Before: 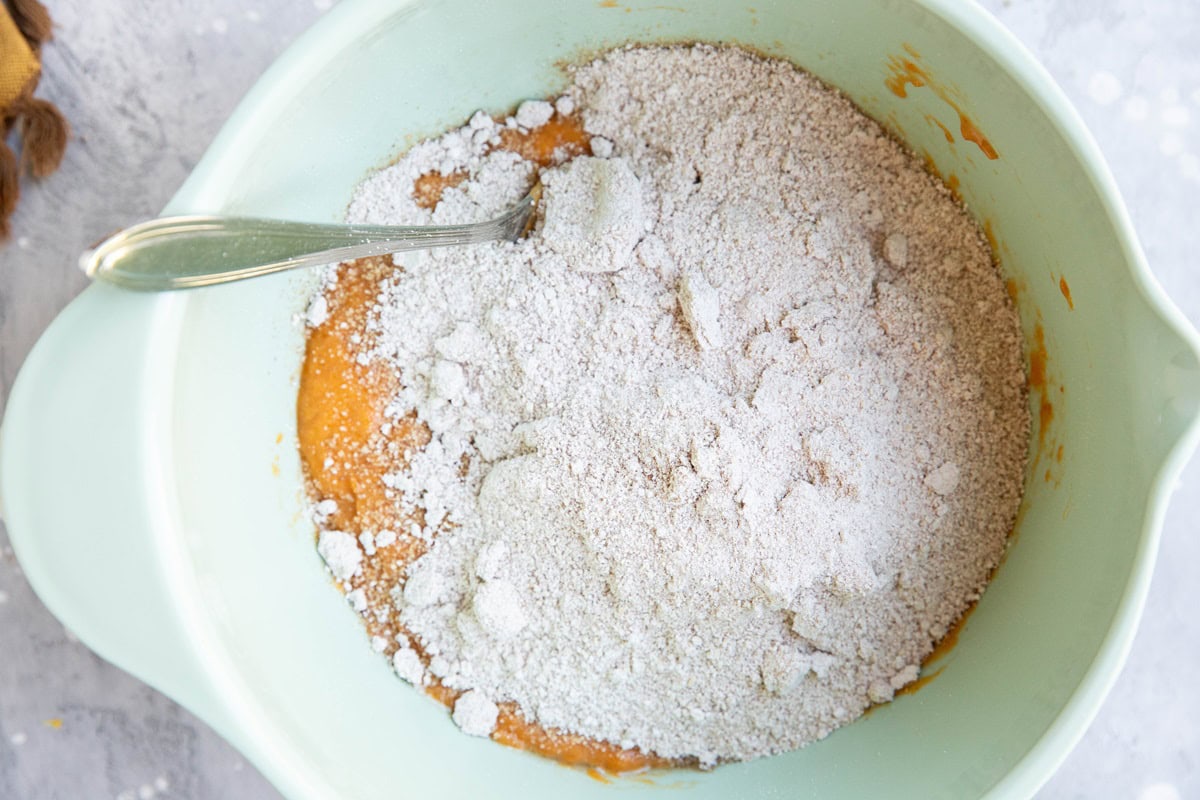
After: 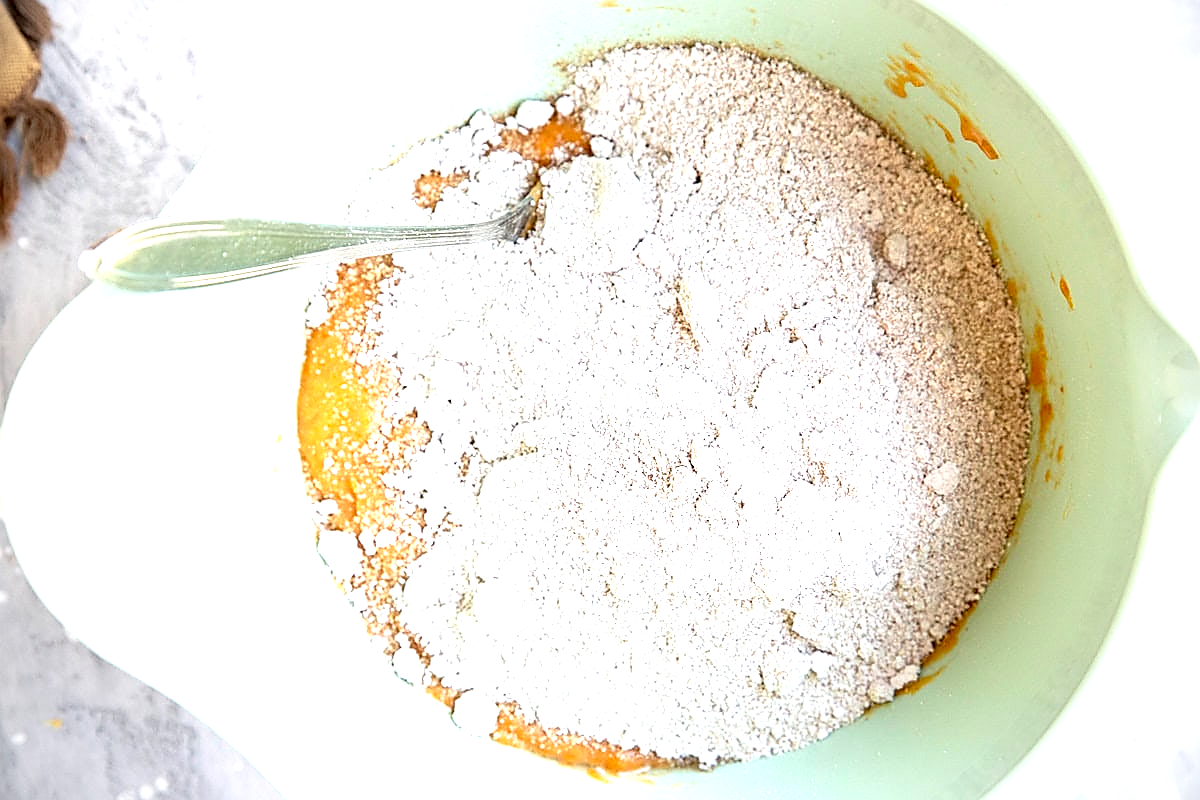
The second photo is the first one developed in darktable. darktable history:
exposure: black level correction 0.008, exposure 0.973 EV, compensate highlight preservation false
vignetting: fall-off start 89.43%, fall-off radius 44.5%, width/height ratio 1.156
sharpen: radius 1.388, amount 1.243, threshold 0.649
